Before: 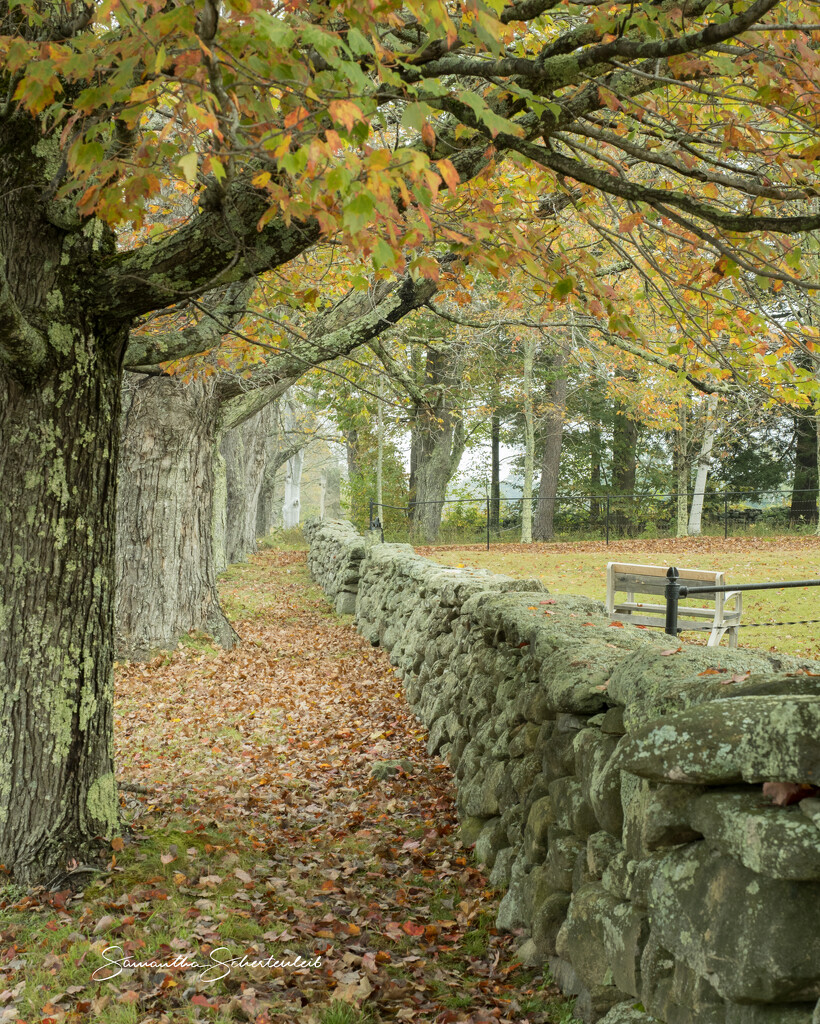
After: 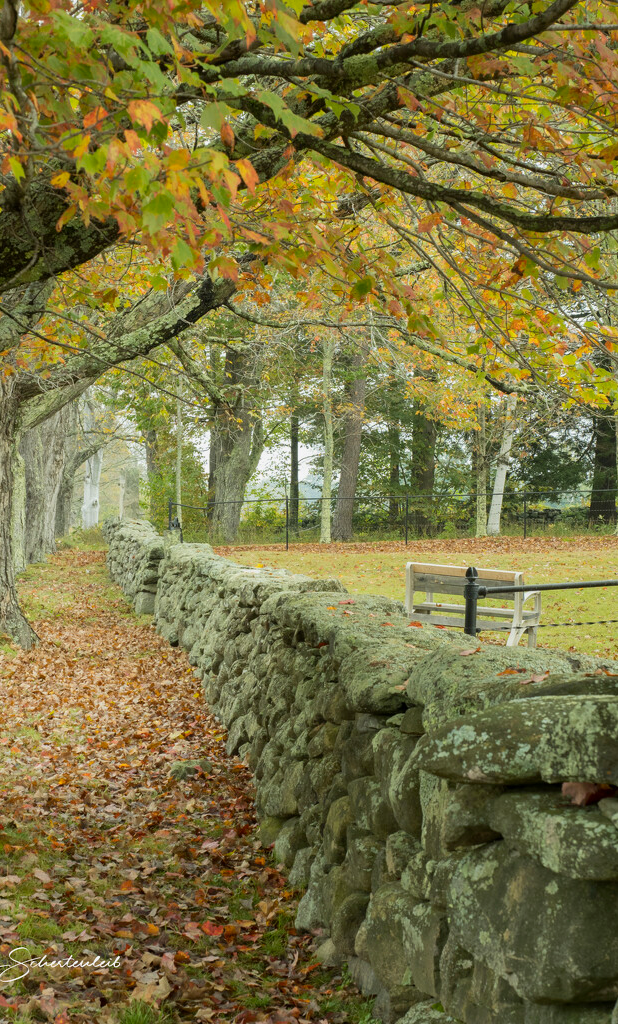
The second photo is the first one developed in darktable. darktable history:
crop and rotate: left 24.6%
exposure: exposure -0.116 EV, compensate exposure bias true, compensate highlight preservation false
contrast brightness saturation: saturation 0.18
